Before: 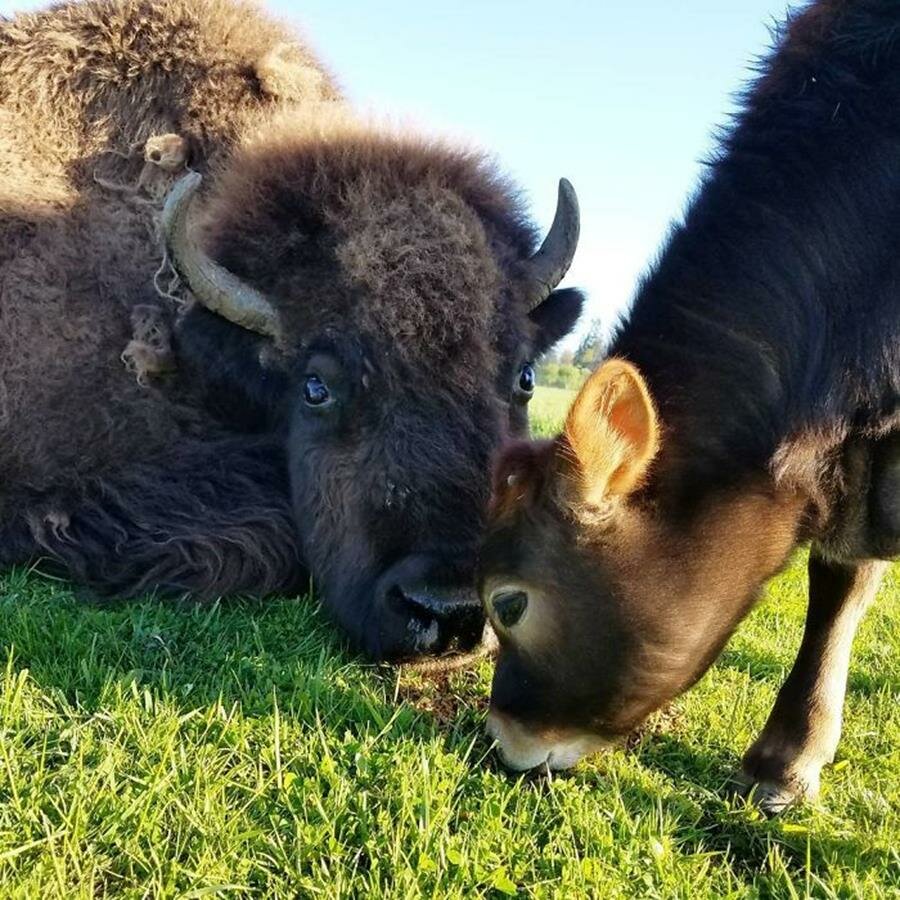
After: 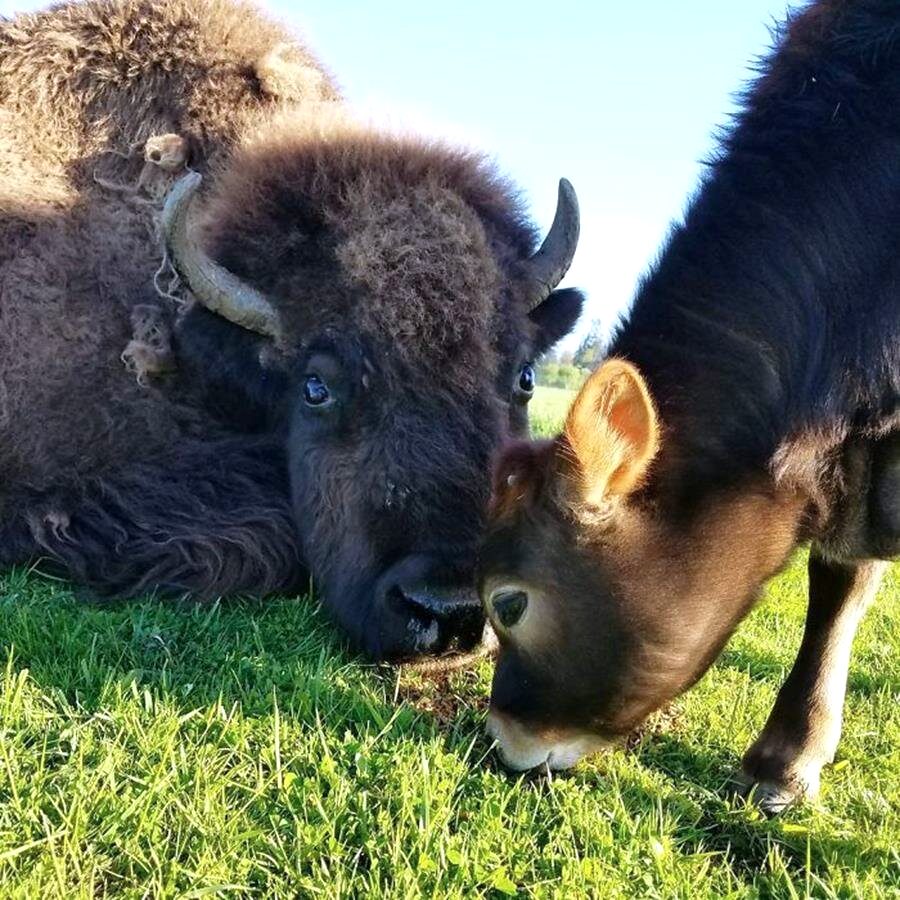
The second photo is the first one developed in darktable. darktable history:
color calibration: illuminant as shot in camera, x 0.358, y 0.373, temperature 4628.91 K
exposure: exposure 0.206 EV, compensate highlight preservation false
